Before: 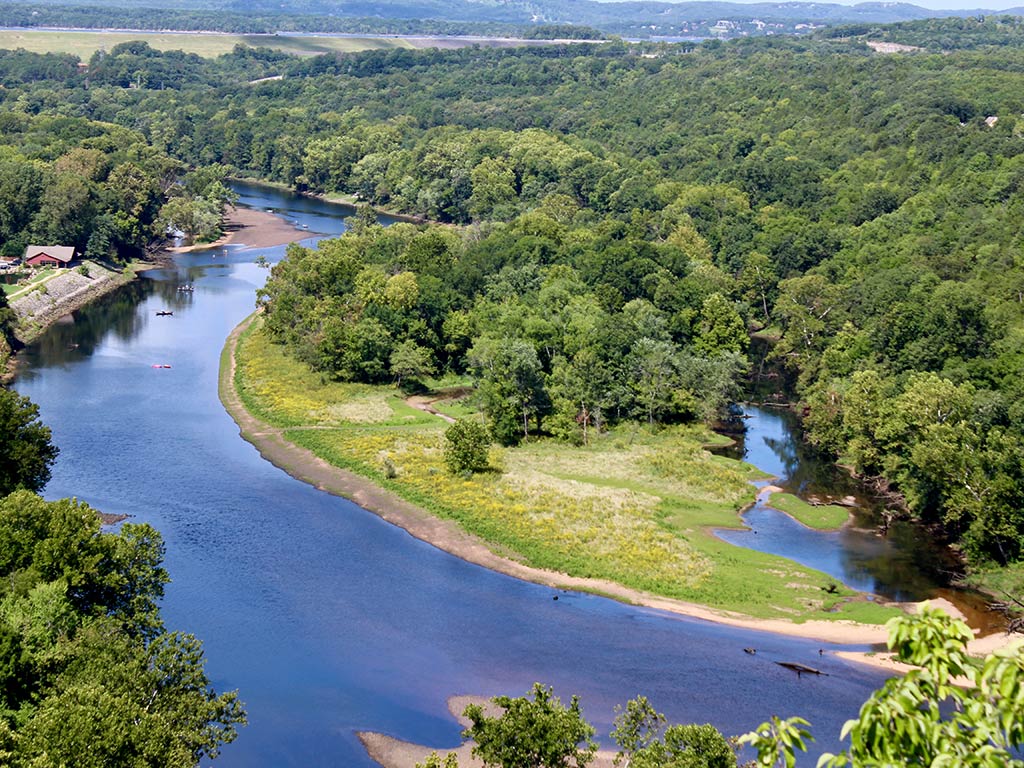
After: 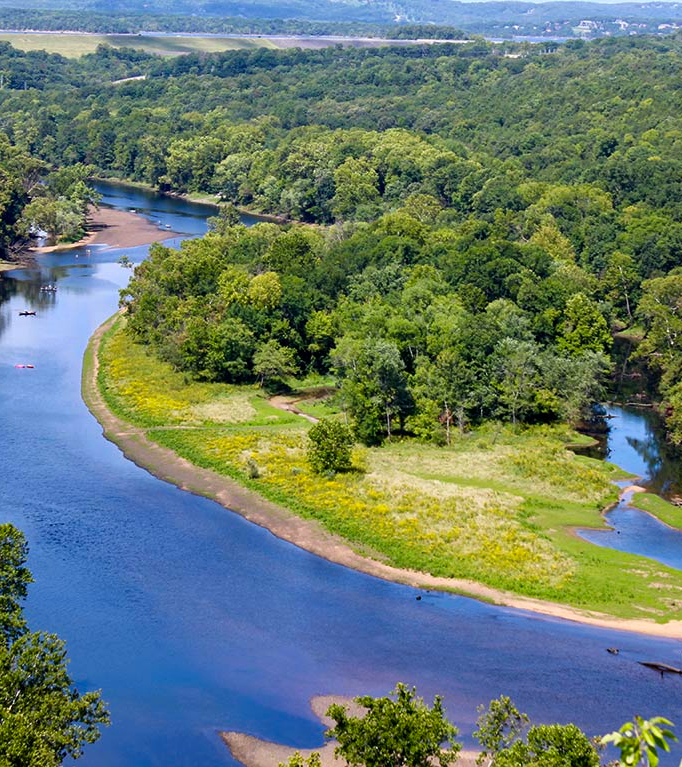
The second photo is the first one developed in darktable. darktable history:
crop and rotate: left 13.428%, right 19.908%
color balance rgb: shadows lift › chroma 1.8%, shadows lift › hue 262.87°, perceptual saturation grading › global saturation 19.903%
tone curve: curves: ch0 [(0, 0) (0.253, 0.237) (1, 1)]; ch1 [(0, 0) (0.411, 0.385) (0.502, 0.506) (0.557, 0.565) (0.66, 0.683) (1, 1)]; ch2 [(0, 0) (0.394, 0.413) (0.5, 0.5) (1, 1)], preserve colors none
